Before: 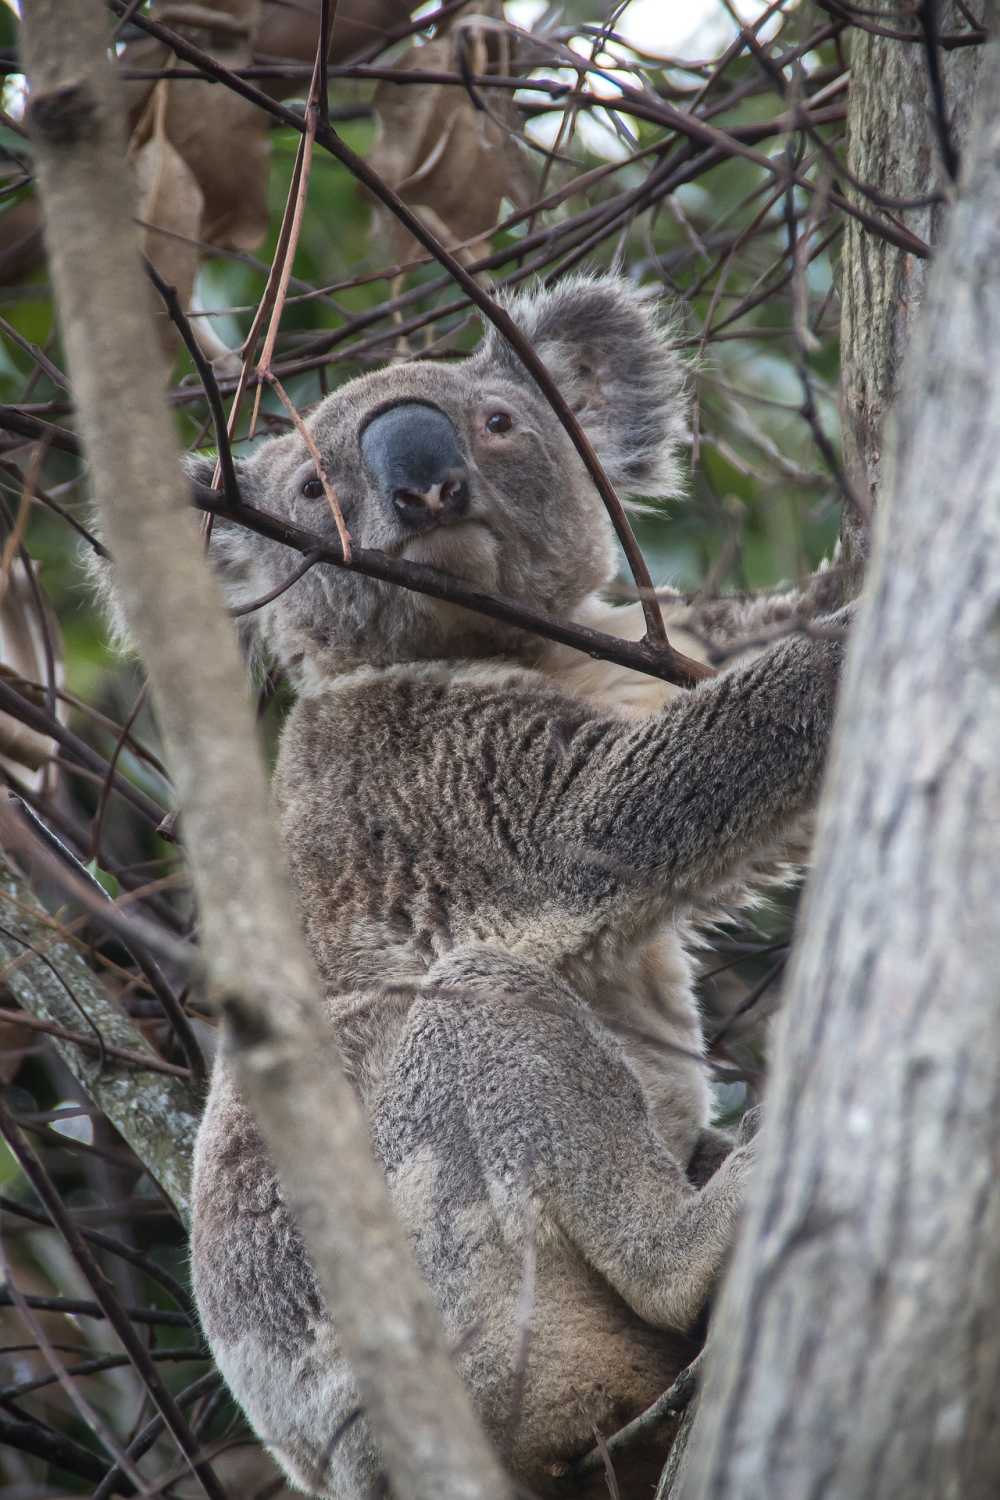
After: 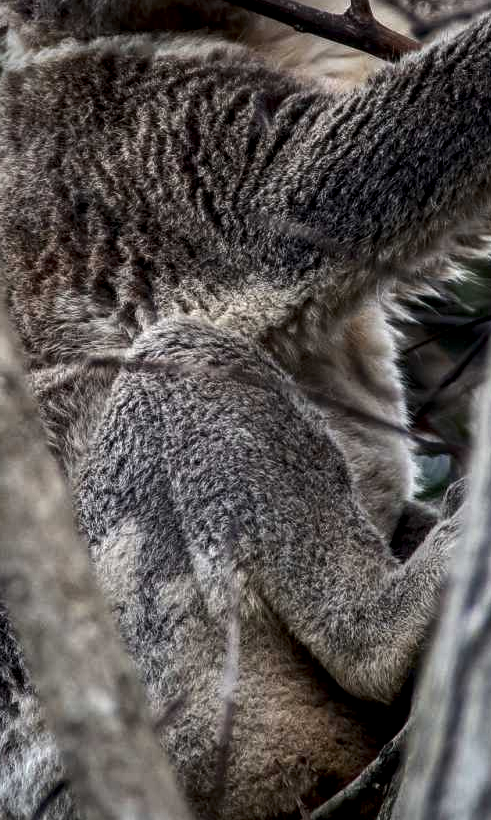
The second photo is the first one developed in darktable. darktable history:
contrast brightness saturation: brightness -0.215, saturation 0.084
exposure: black level correction 0.002, compensate highlight preservation false
local contrast: detail 161%
crop: left 29.673%, top 41.823%, right 21.182%, bottom 3.505%
